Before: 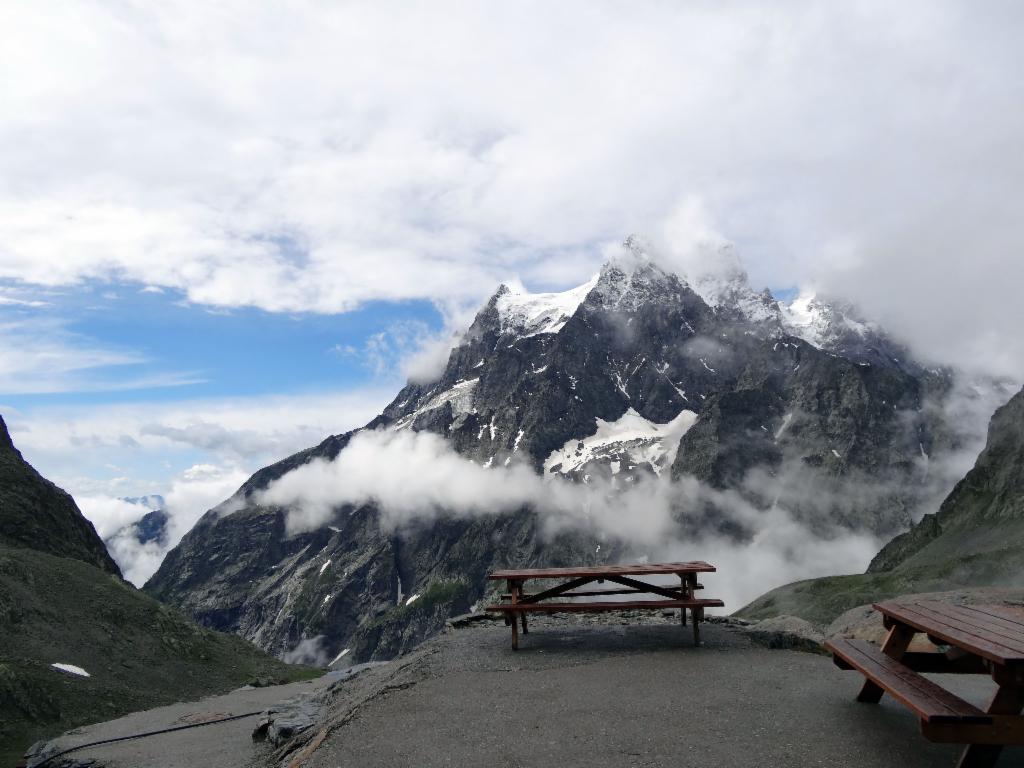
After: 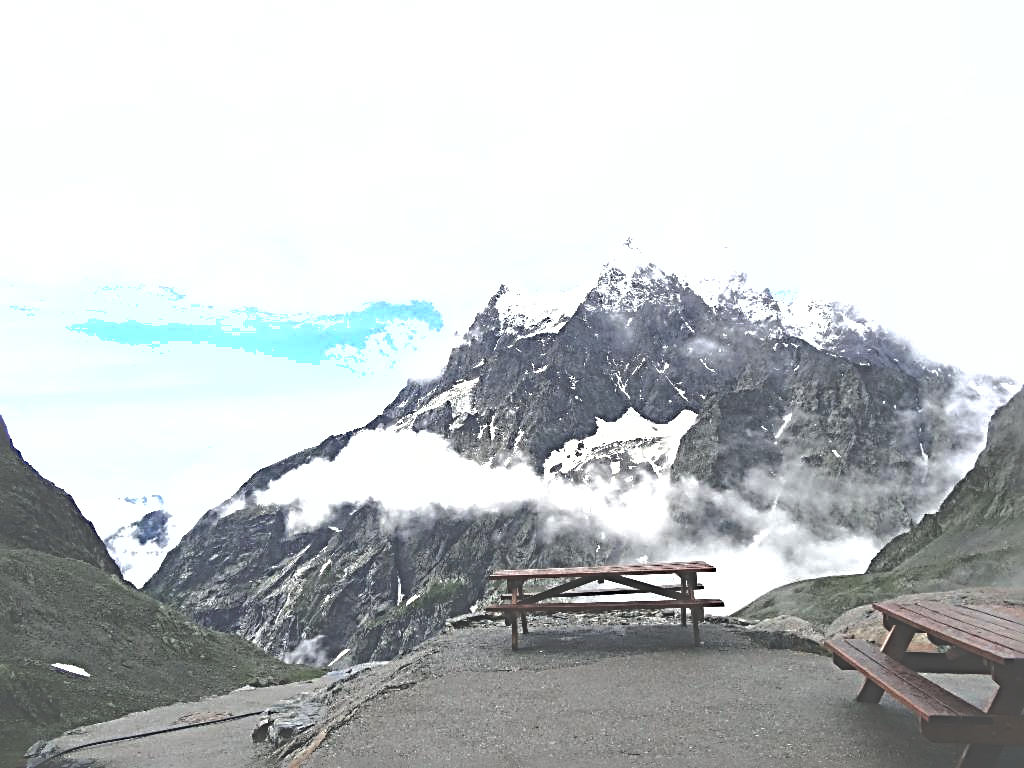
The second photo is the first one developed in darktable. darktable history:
color balance rgb: perceptual saturation grading › global saturation -27.525%, global vibrance 20%
exposure: black level correction -0.023, exposure 1.393 EV, compensate exposure bias true, compensate highlight preservation false
sharpen: radius 3.661, amount 0.944
shadows and highlights: on, module defaults
